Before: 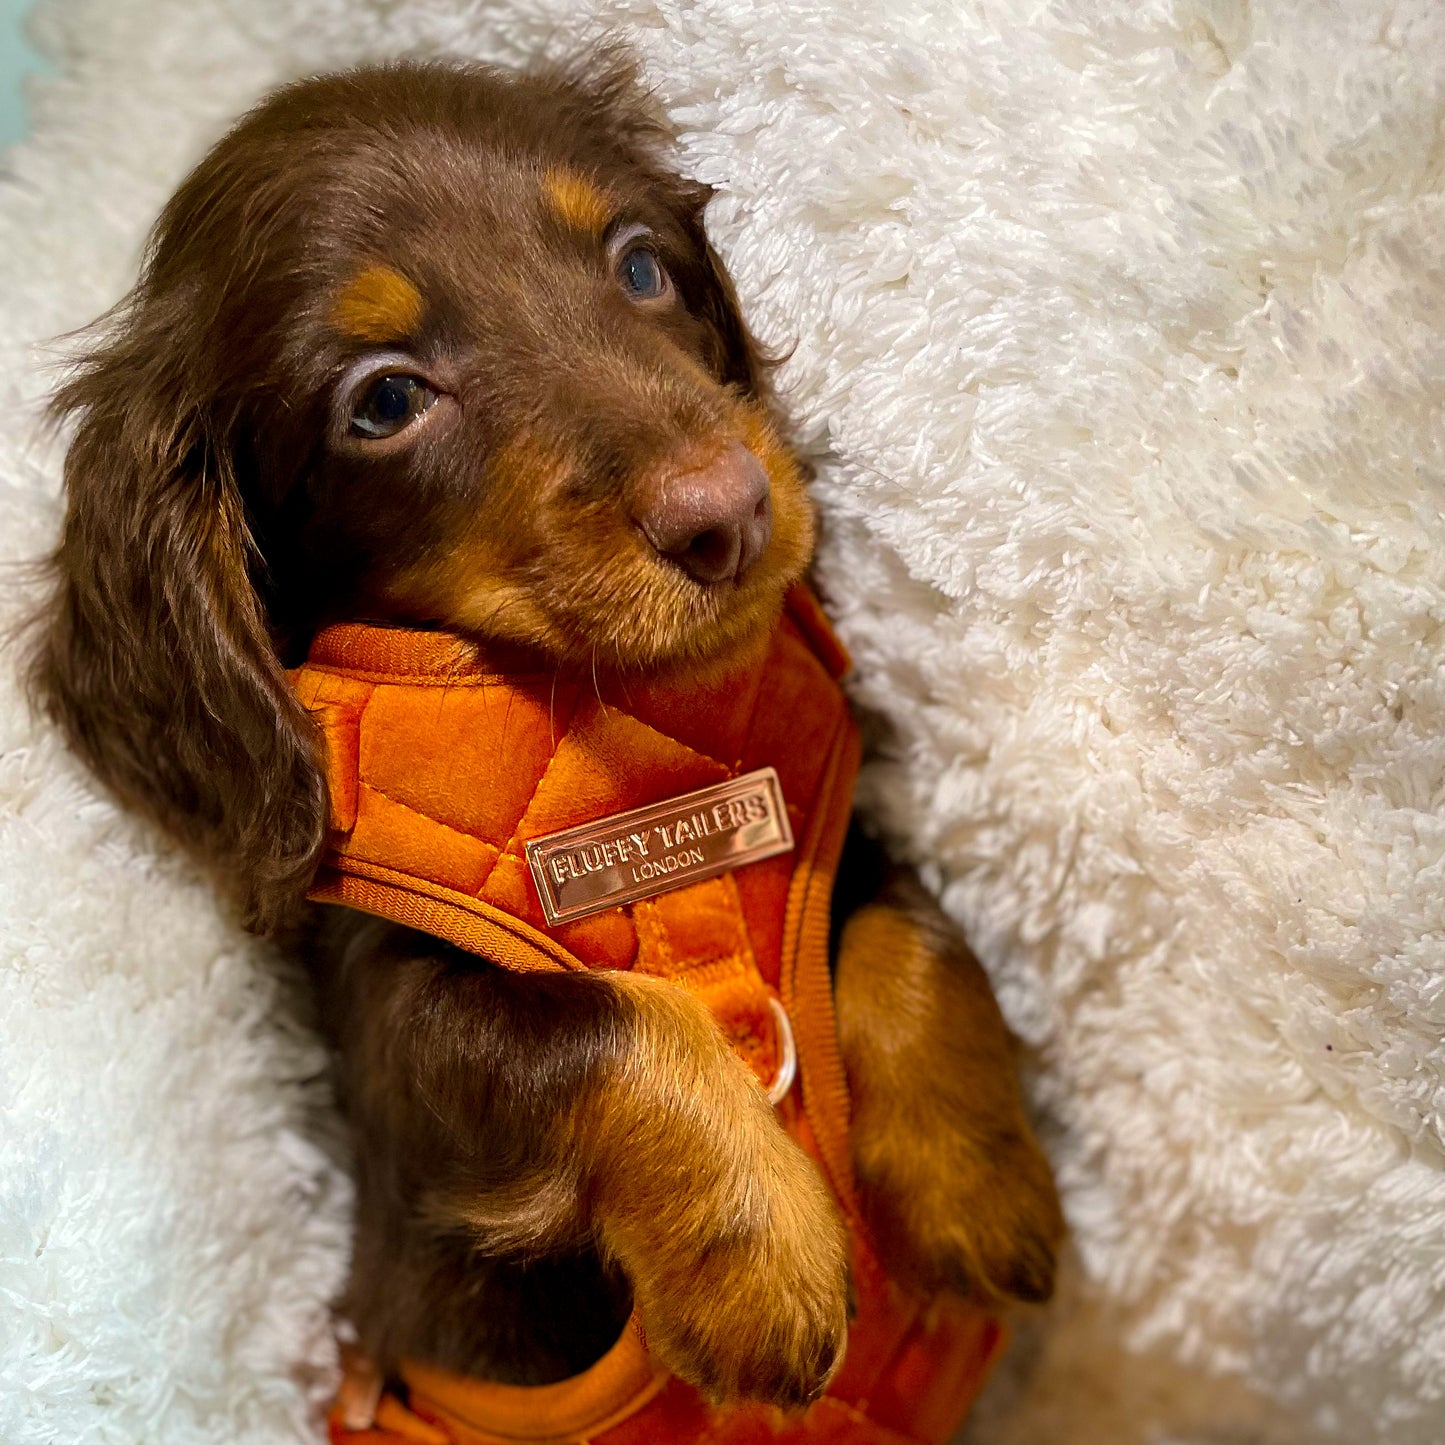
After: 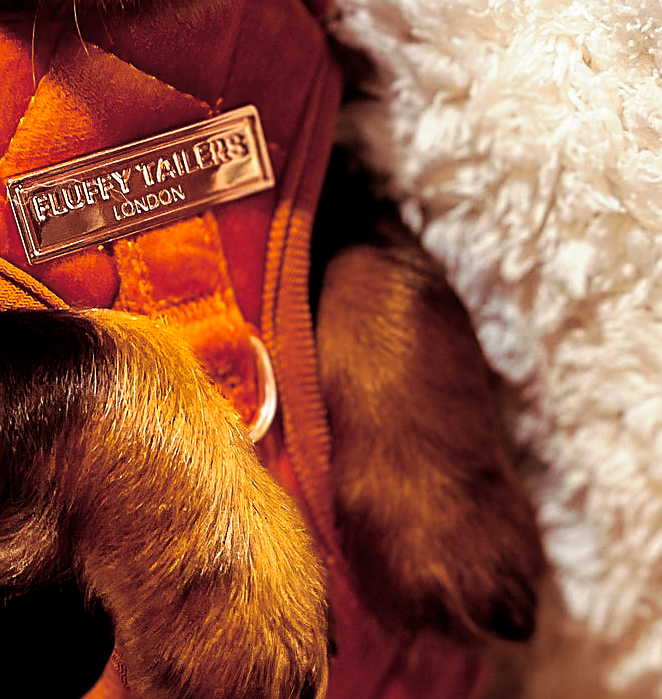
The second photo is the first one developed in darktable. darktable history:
filmic rgb: black relative exposure -8.7 EV, white relative exposure 2.7 EV, threshold 3 EV, target black luminance 0%, hardness 6.25, latitude 76.53%, contrast 1.326, shadows ↔ highlights balance -0.349%, preserve chrominance no, color science v4 (2020), enable highlight reconstruction true
crop: left 35.976%, top 45.819%, right 18.162%, bottom 5.807%
tone equalizer: on, module defaults
sharpen: on, module defaults
exposure: compensate highlight preservation false
split-toning: on, module defaults
